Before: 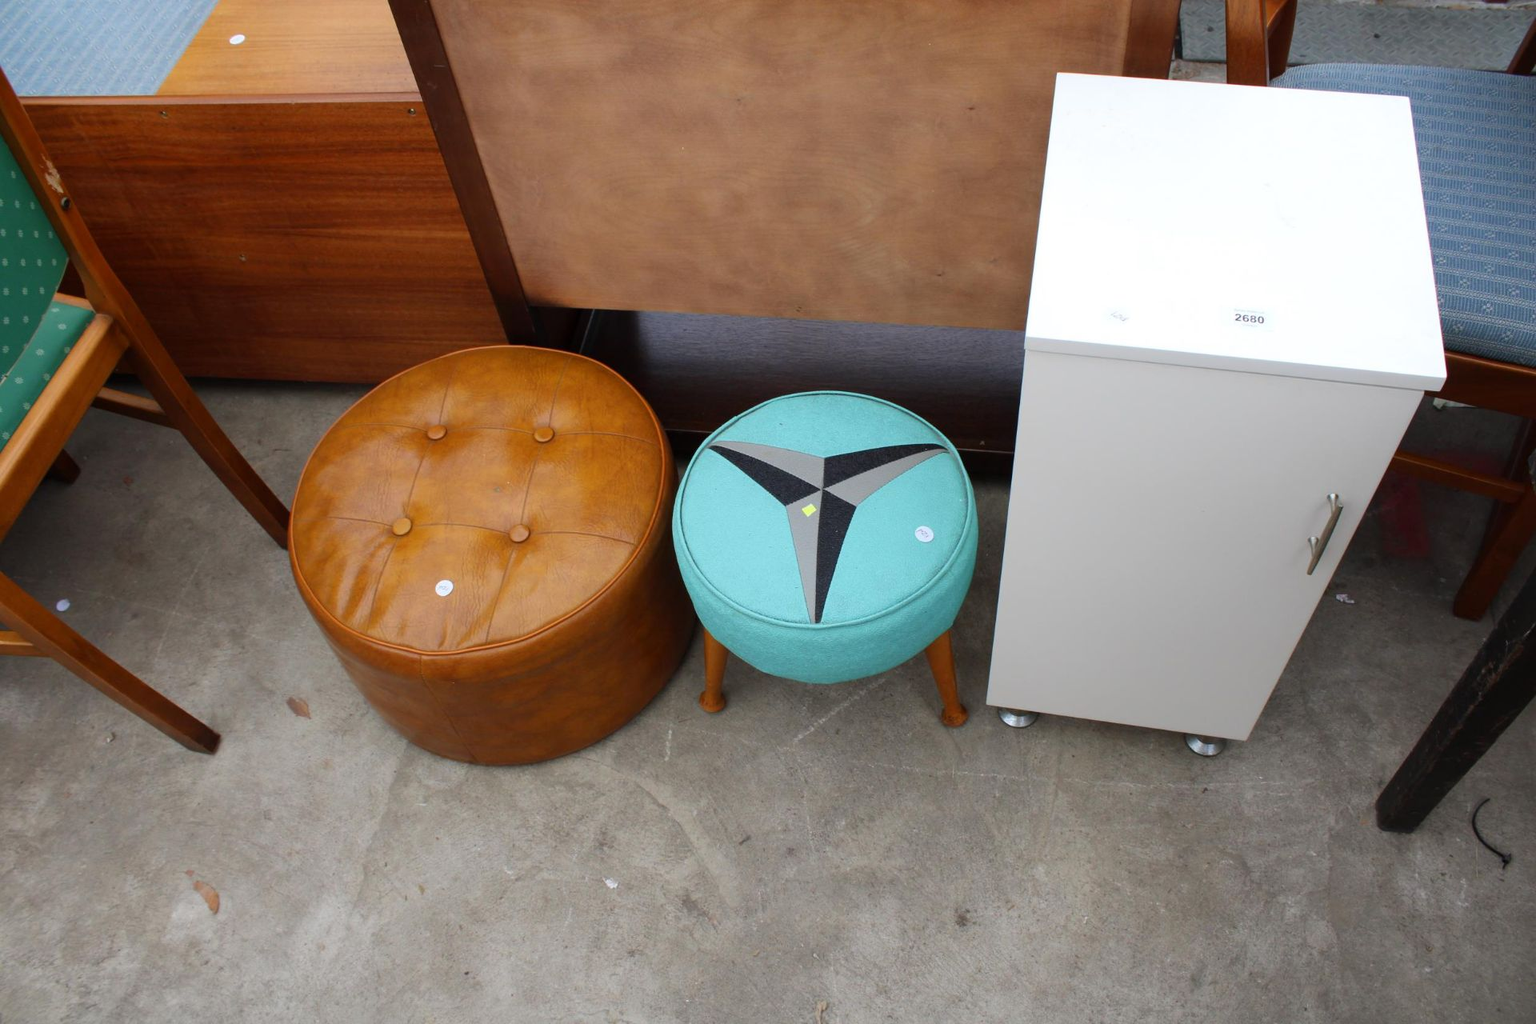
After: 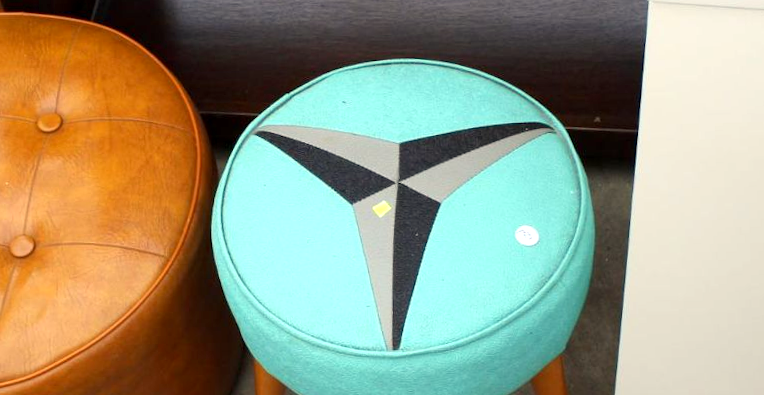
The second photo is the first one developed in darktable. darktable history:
rotate and perspective: rotation -1.32°, lens shift (horizontal) -0.031, crop left 0.015, crop right 0.985, crop top 0.047, crop bottom 0.982
exposure: black level correction 0.001, exposure 0.675 EV, compensate highlight preservation false
white balance: red 1.029, blue 0.92
crop: left 31.751%, top 32.172%, right 27.8%, bottom 35.83%
